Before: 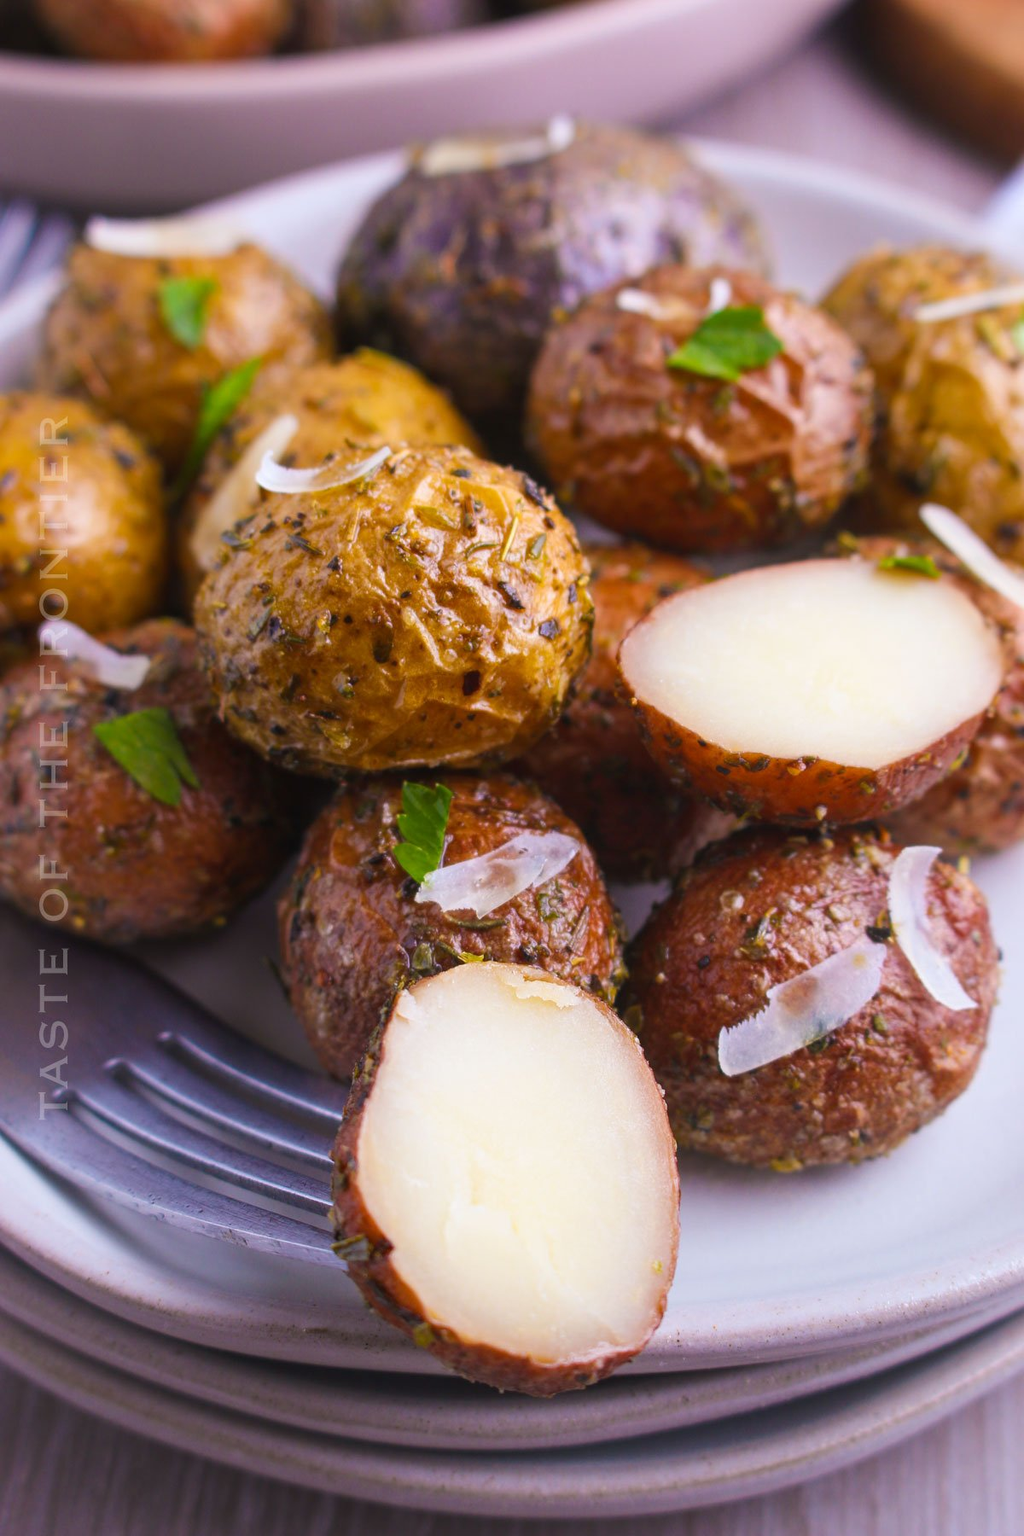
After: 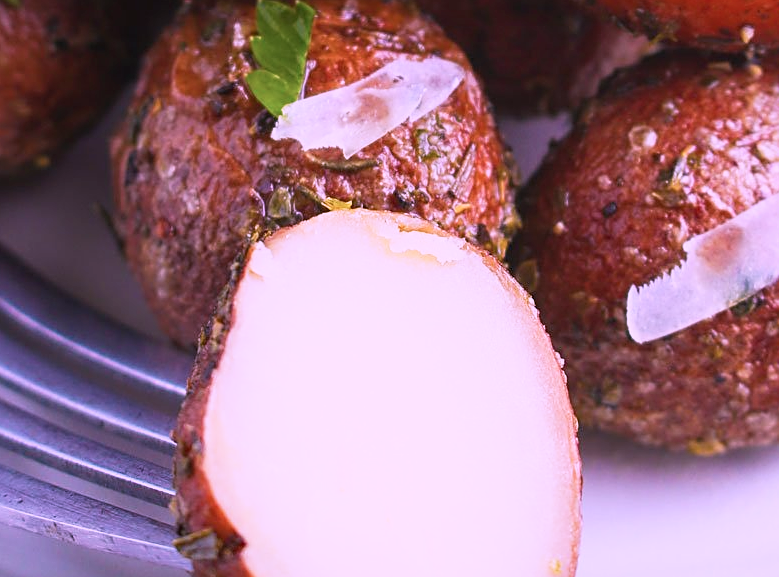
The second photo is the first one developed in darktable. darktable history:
crop: left 17.971%, top 51.009%, right 17.082%, bottom 16.892%
sharpen: on, module defaults
exposure: exposure -0.042 EV, compensate exposure bias true, compensate highlight preservation false
base curve: curves: ch0 [(0, 0) (0.088, 0.125) (0.176, 0.251) (0.354, 0.501) (0.613, 0.749) (1, 0.877)], preserve colors none
color correction: highlights a* 15.9, highlights b* -20.86
